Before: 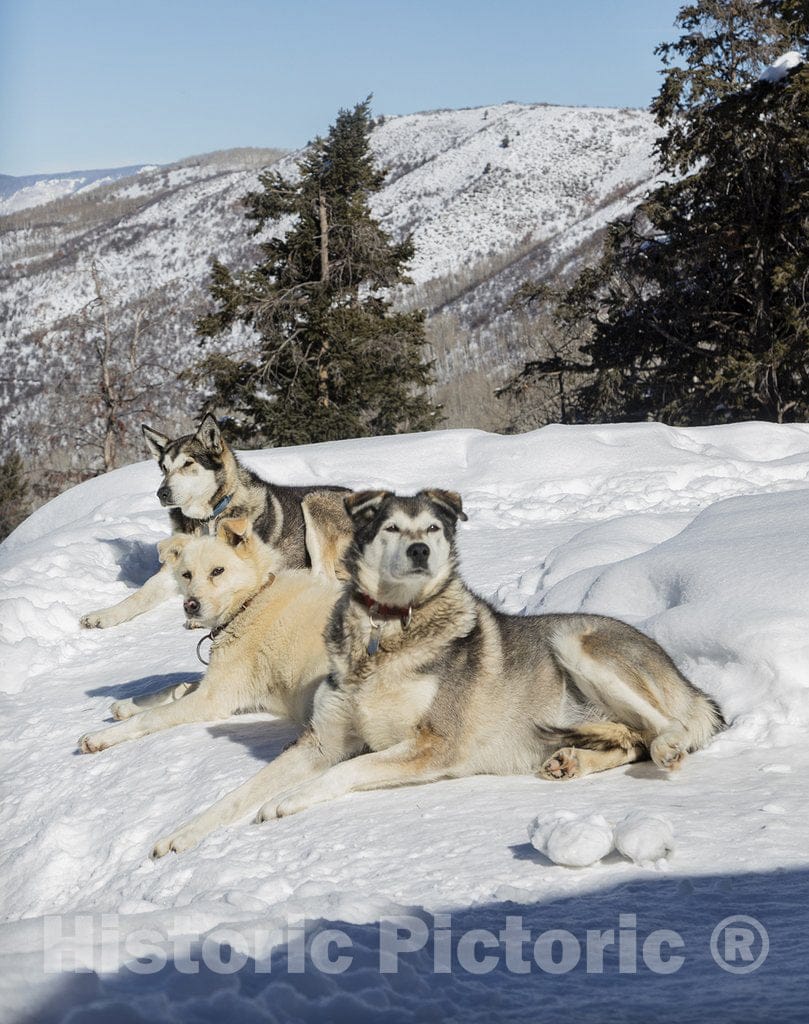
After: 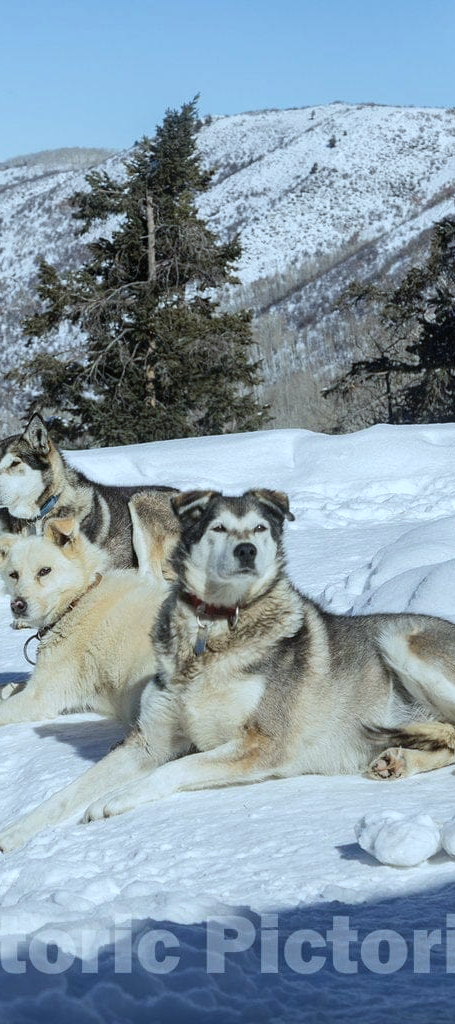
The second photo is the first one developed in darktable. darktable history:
color calibration: illuminant F (fluorescent), F source F9 (Cool White Deluxe 4150 K) – high CRI, x 0.374, y 0.373, temperature 4158.34 K
crop: left 21.496%, right 22.254%
